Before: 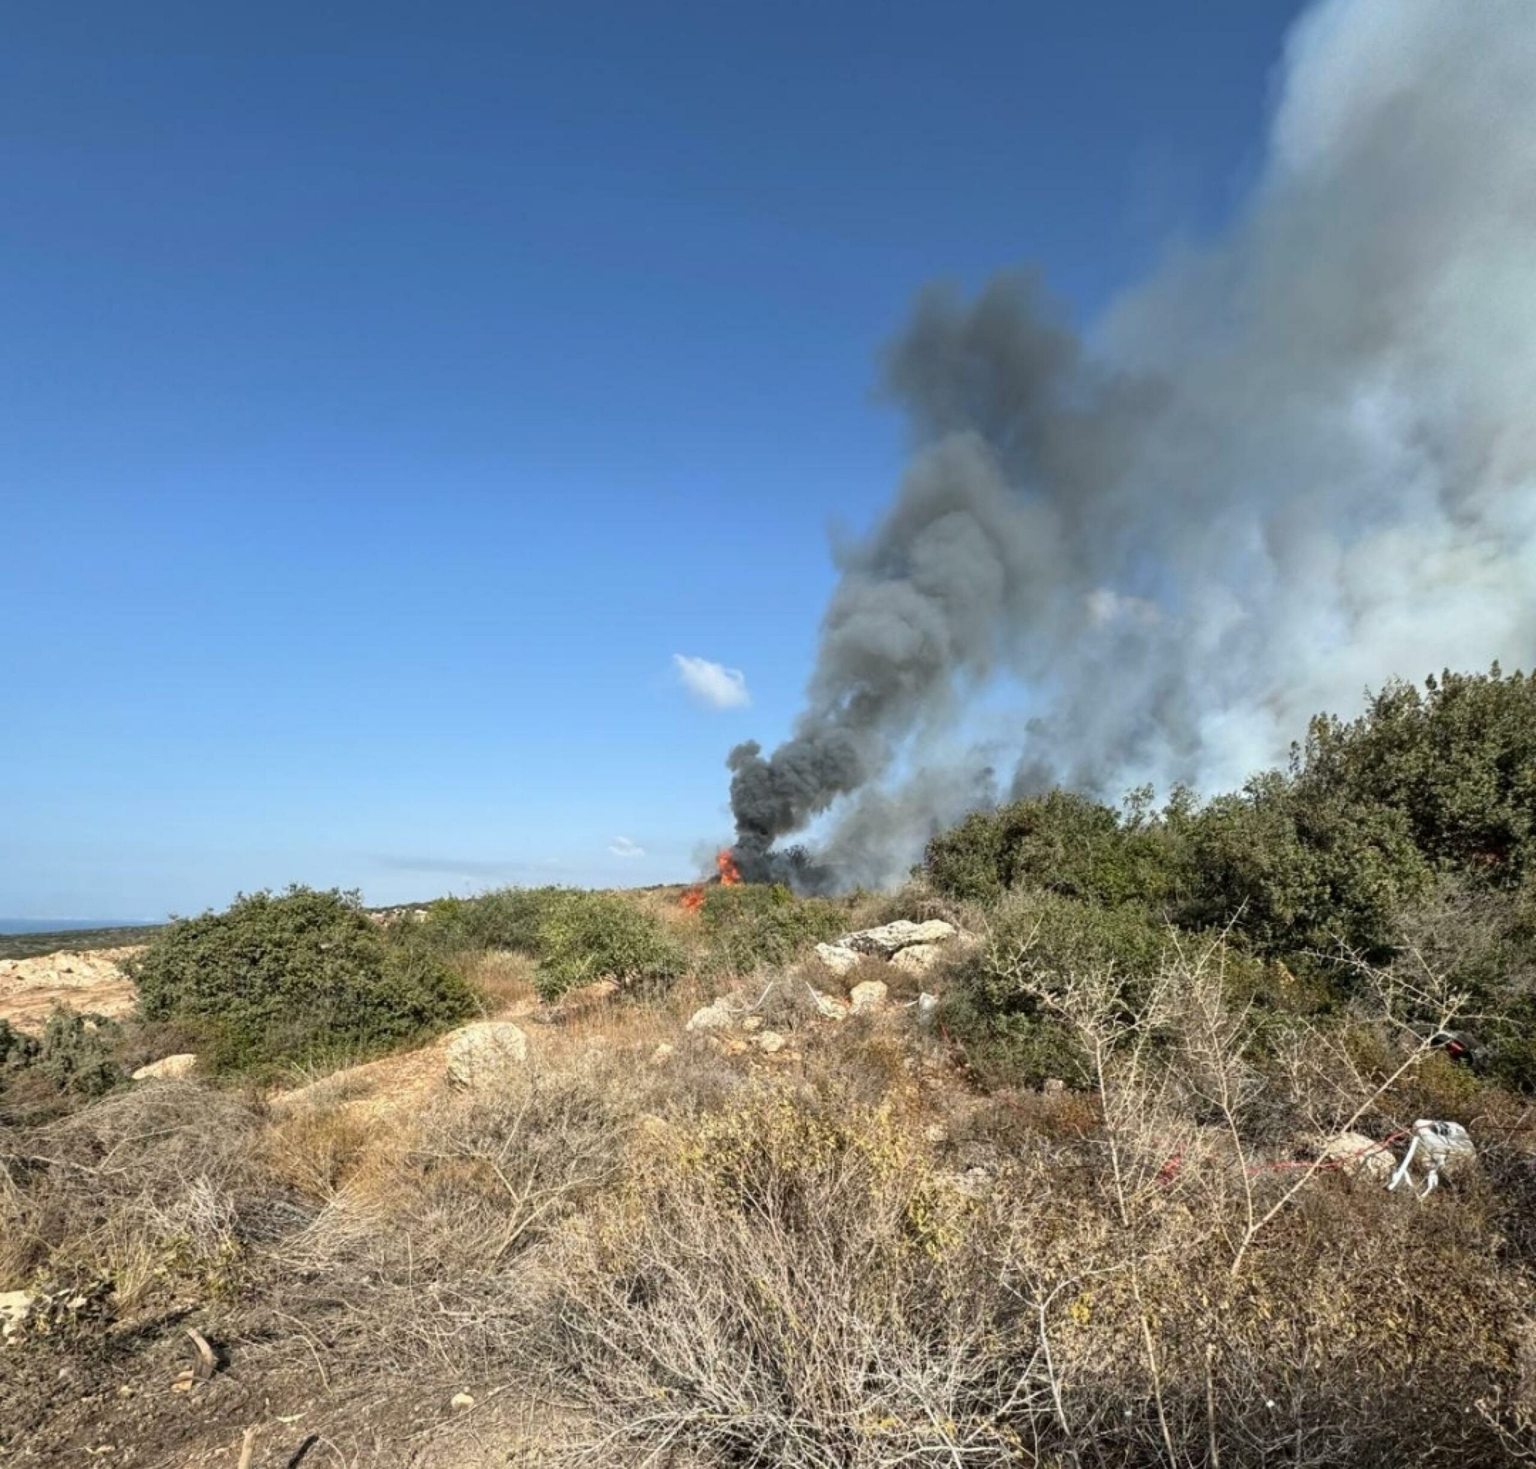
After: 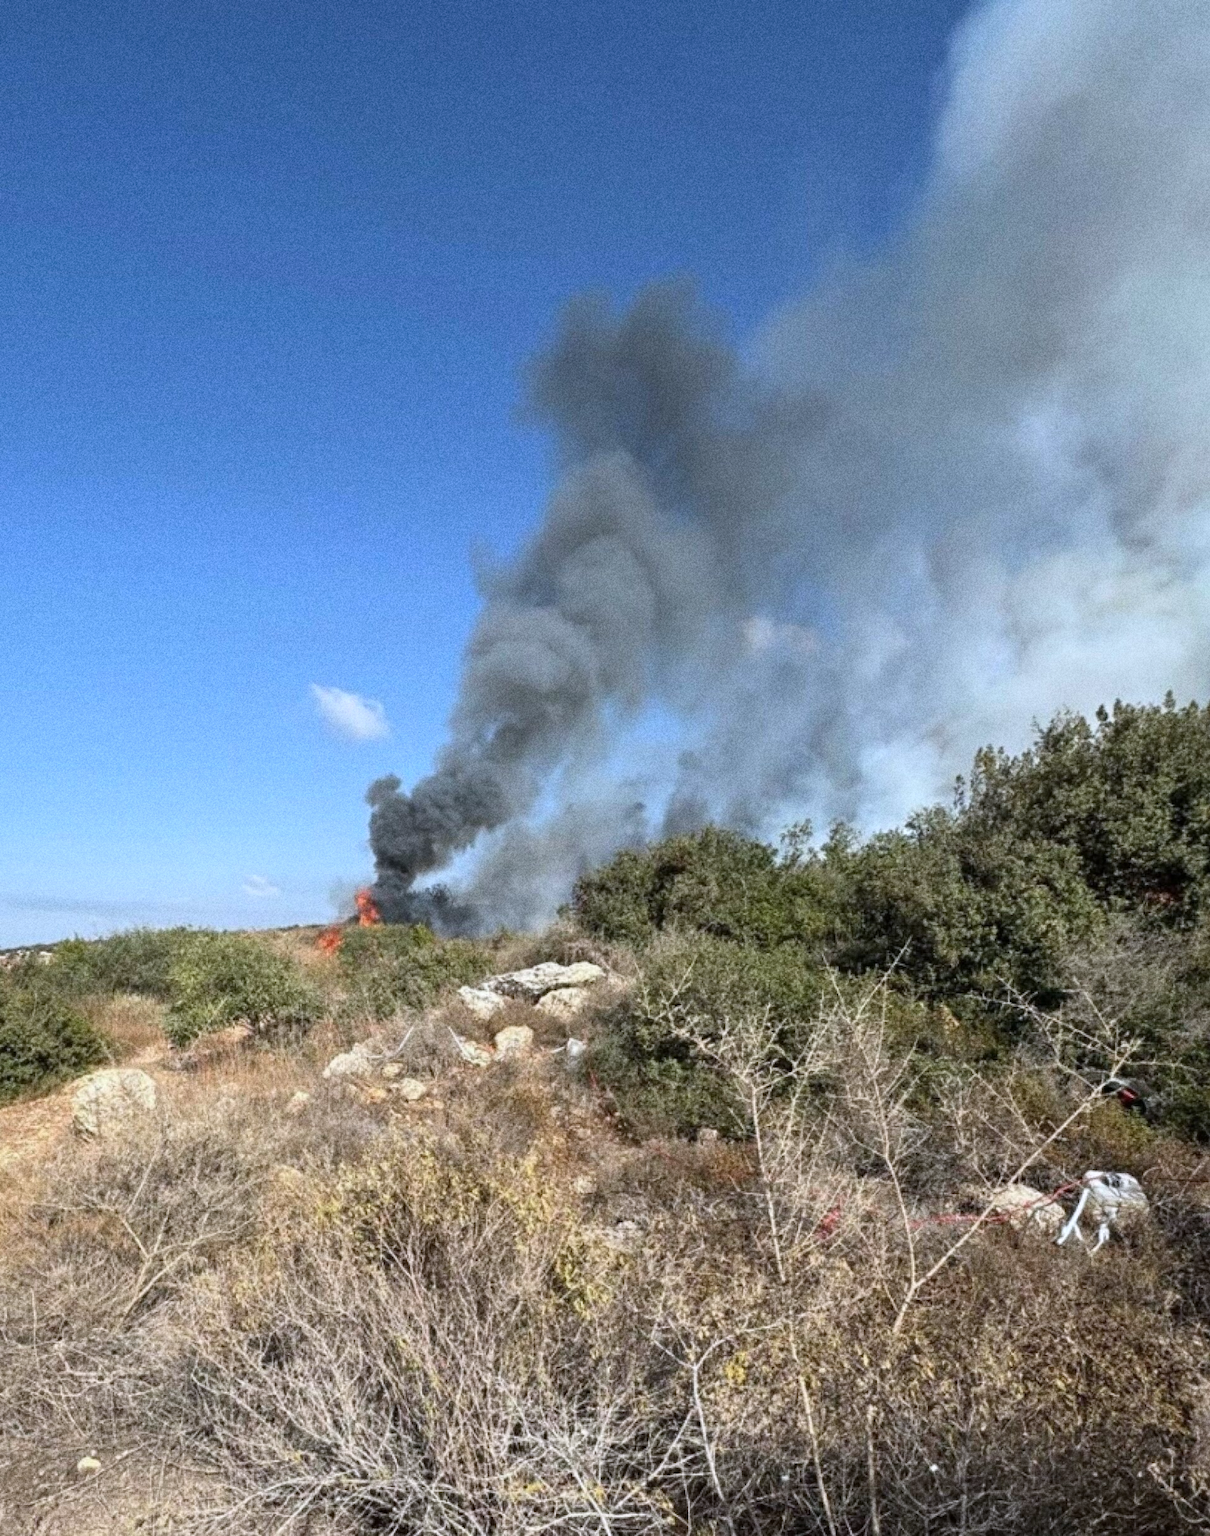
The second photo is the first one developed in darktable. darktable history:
crop and rotate: left 24.6%
grain: coarseness 9.61 ISO, strength 35.62%
color calibration: illuminant as shot in camera, x 0.358, y 0.373, temperature 4628.91 K
